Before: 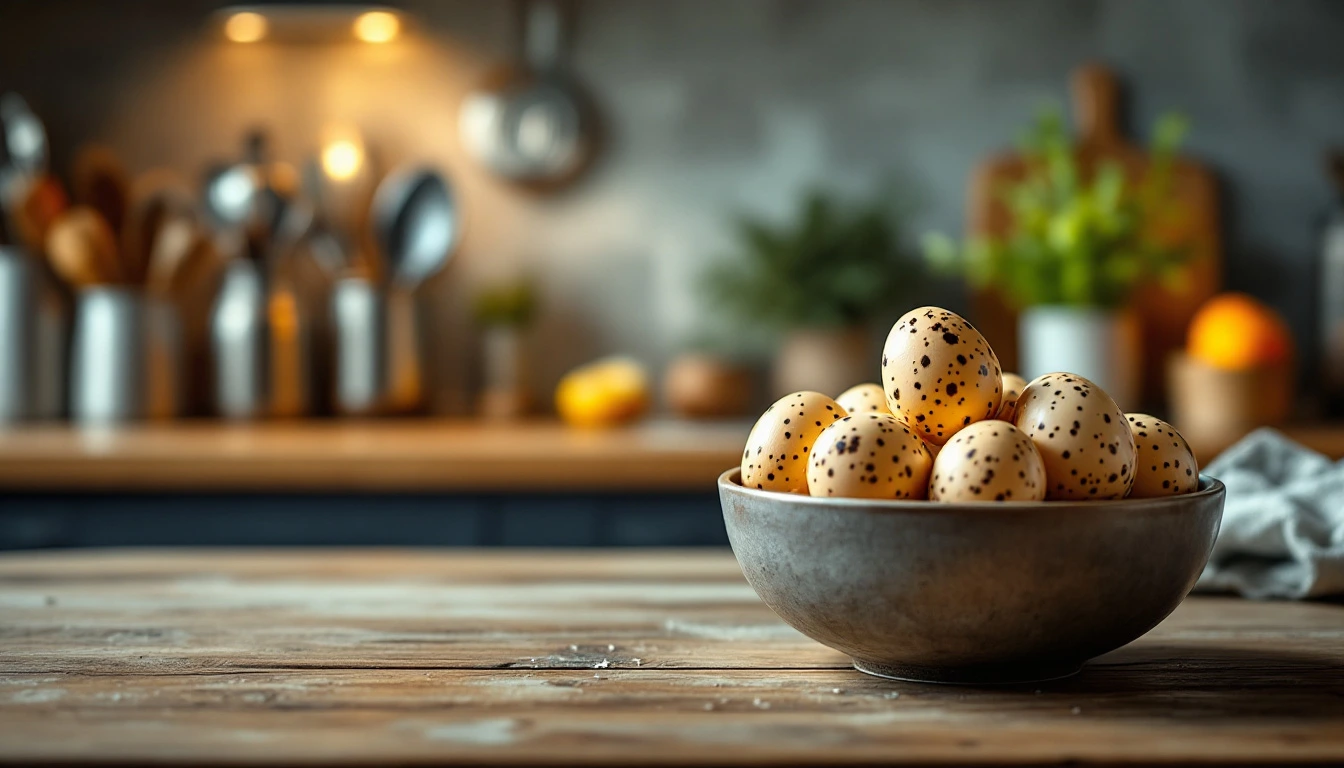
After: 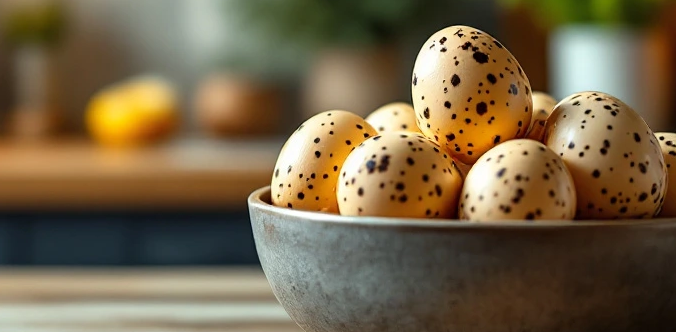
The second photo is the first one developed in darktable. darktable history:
tone equalizer: on, module defaults
crop: left 35.03%, top 36.625%, right 14.663%, bottom 20.057%
